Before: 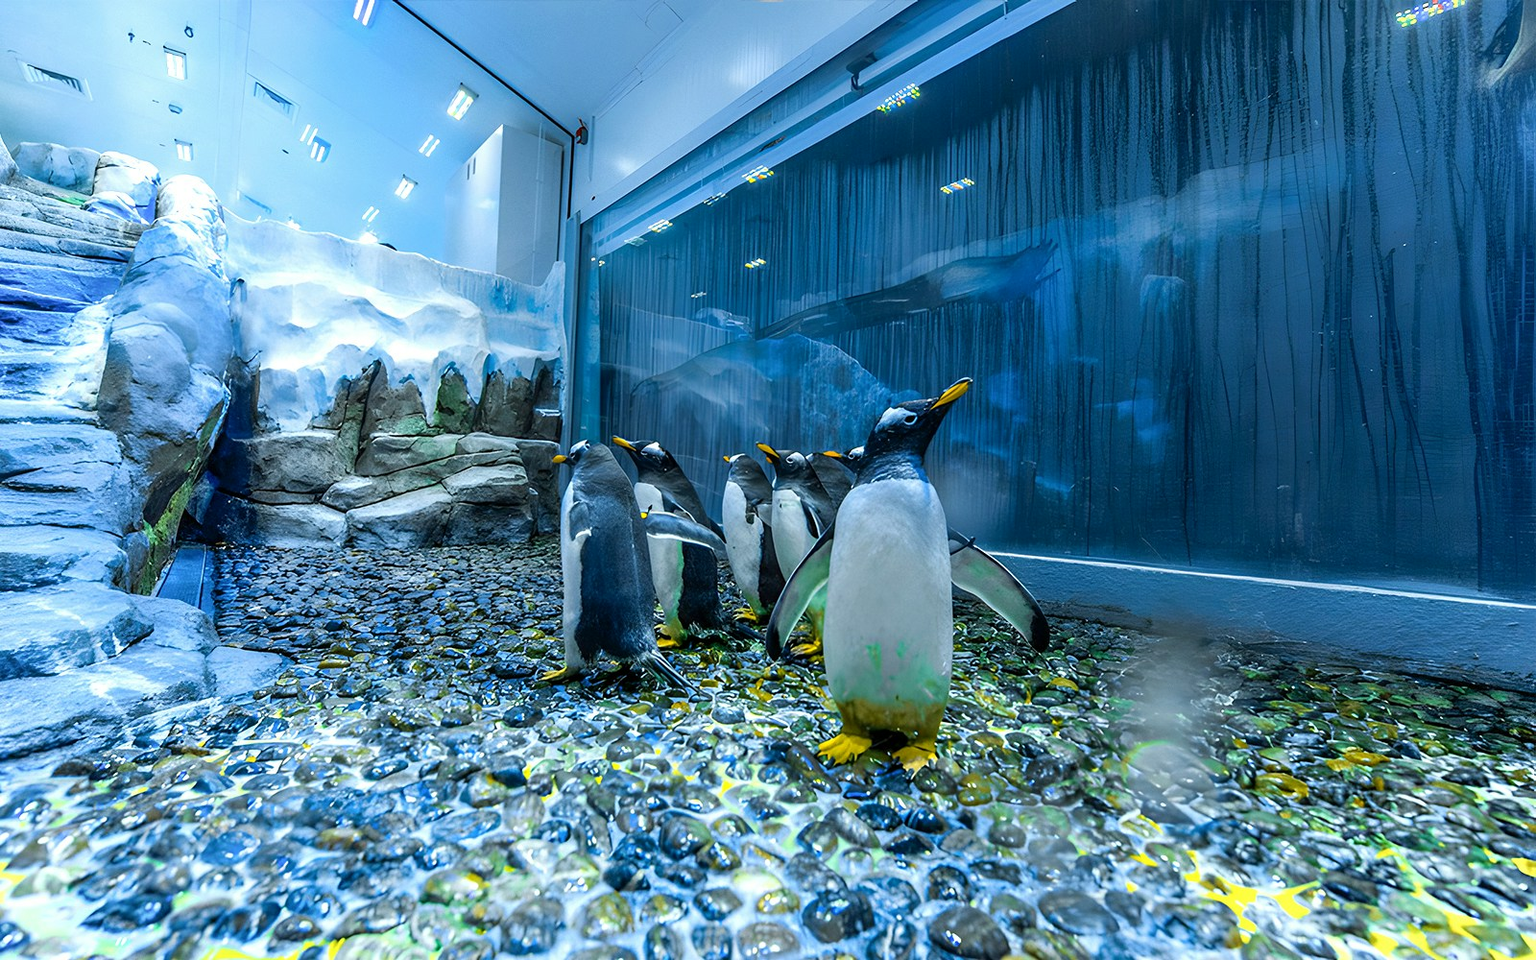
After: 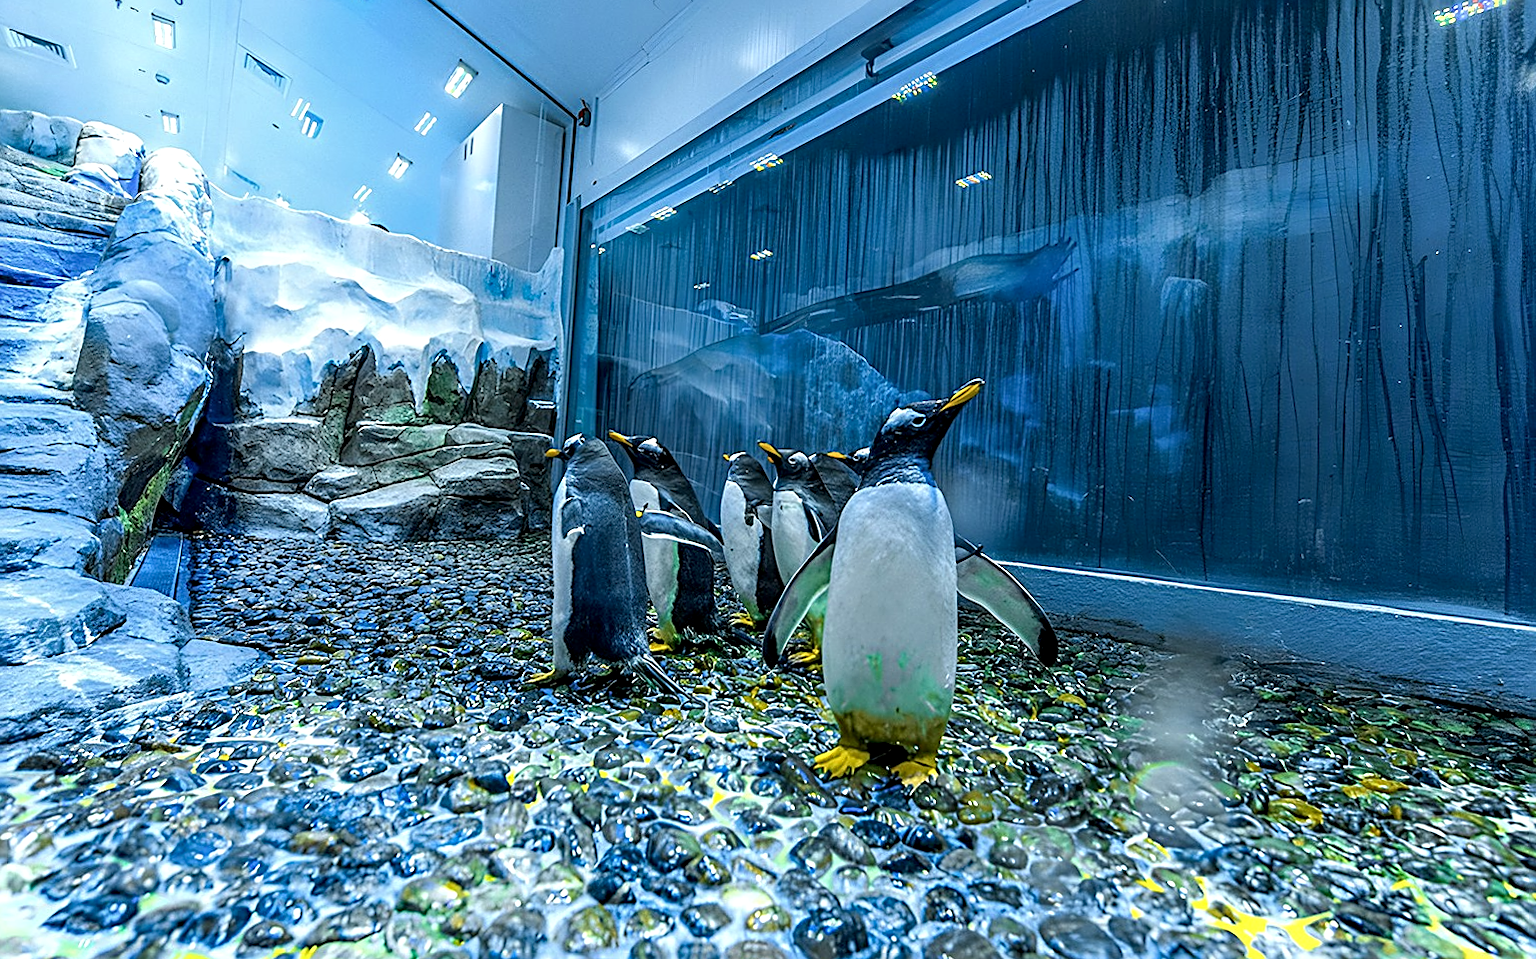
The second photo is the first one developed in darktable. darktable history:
sharpen: radius 2.681, amount 0.678
crop and rotate: angle -1.44°
local contrast: shadows 91%, midtone range 0.495
